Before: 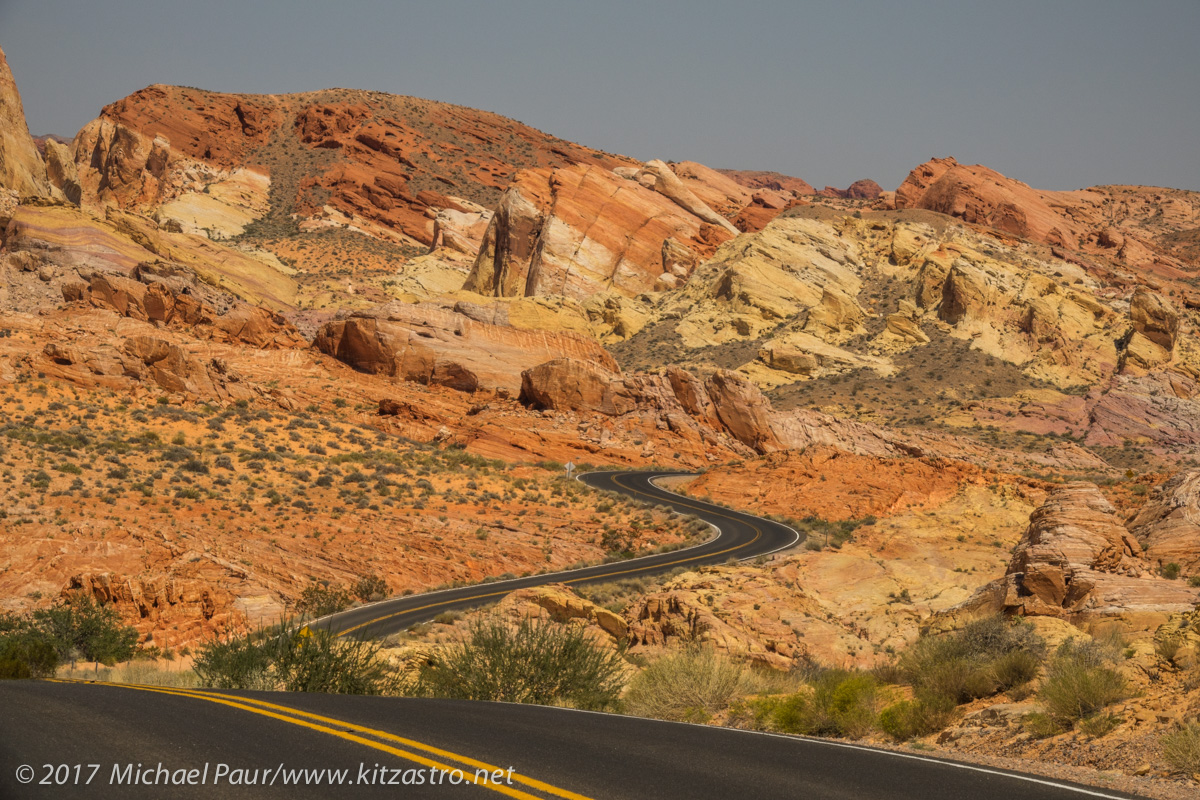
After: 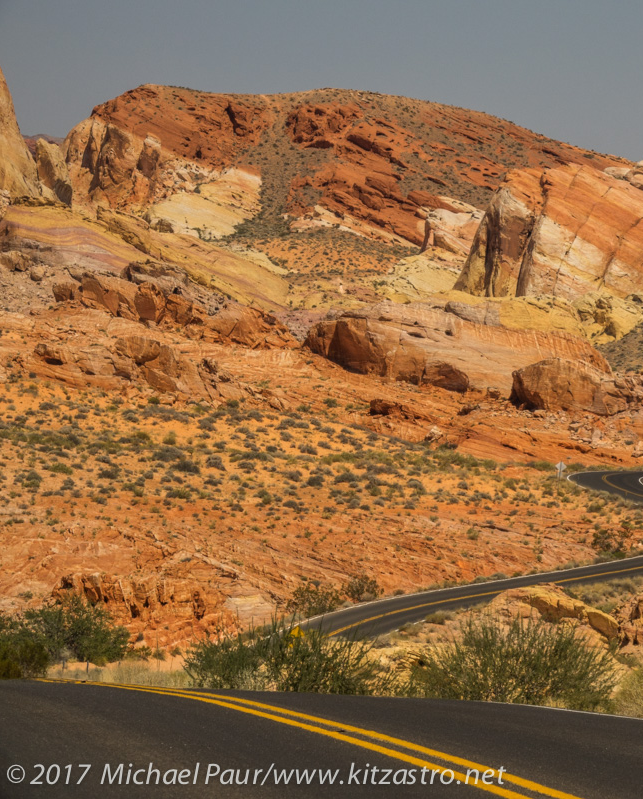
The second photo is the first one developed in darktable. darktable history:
crop: left 0.822%, right 45.56%, bottom 0.088%
